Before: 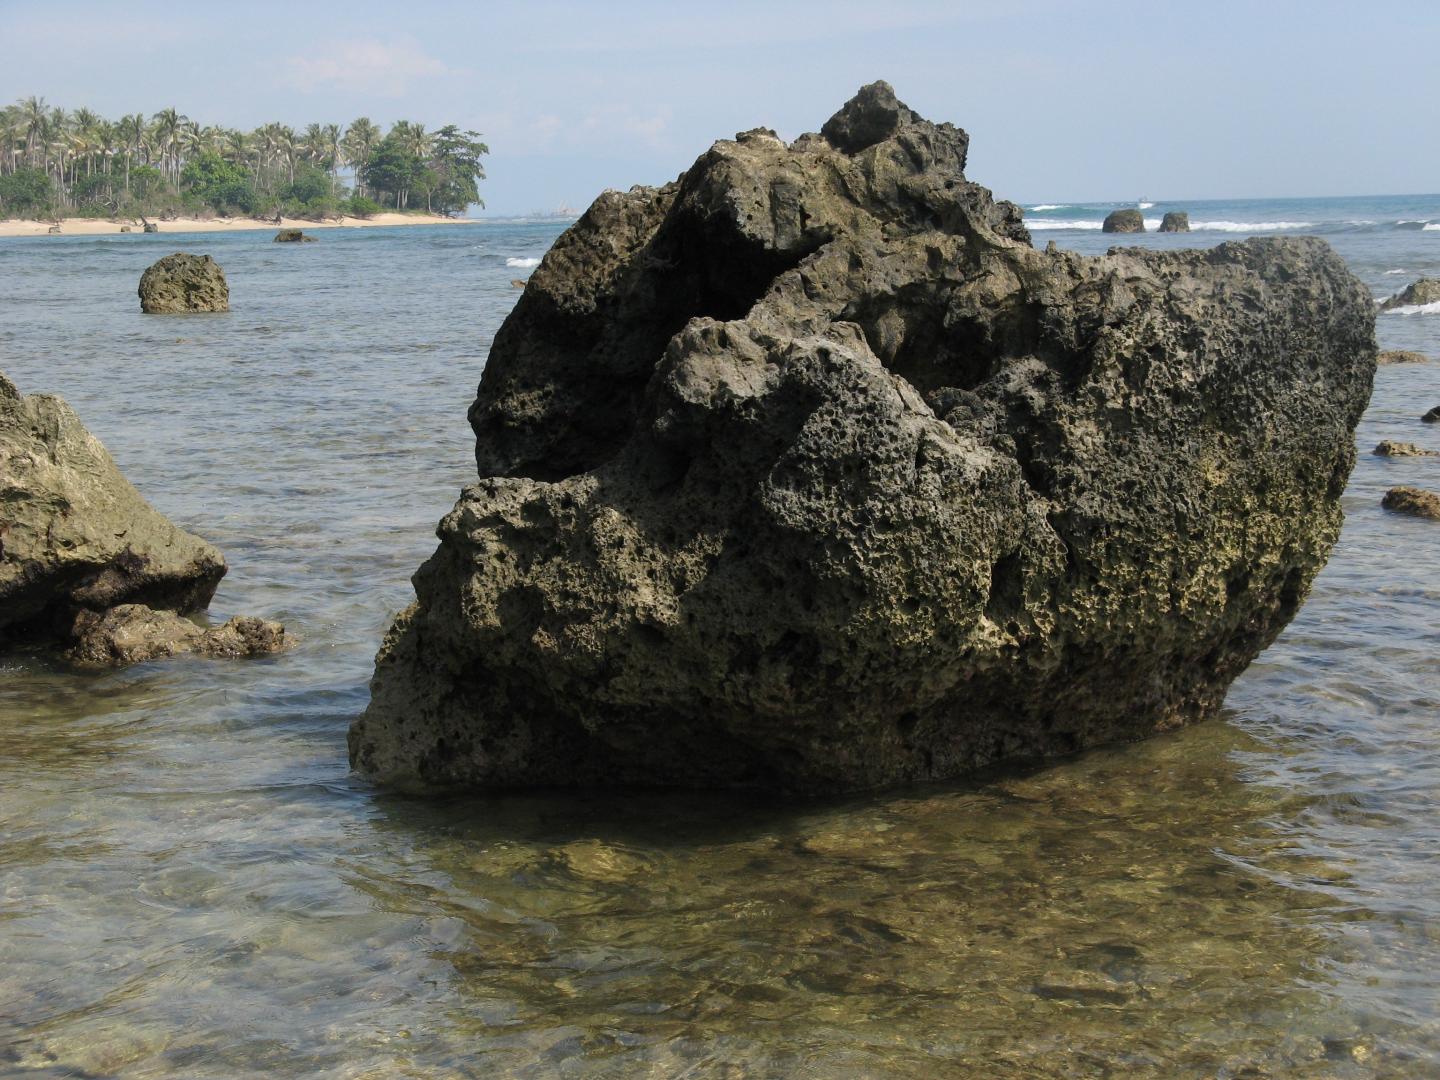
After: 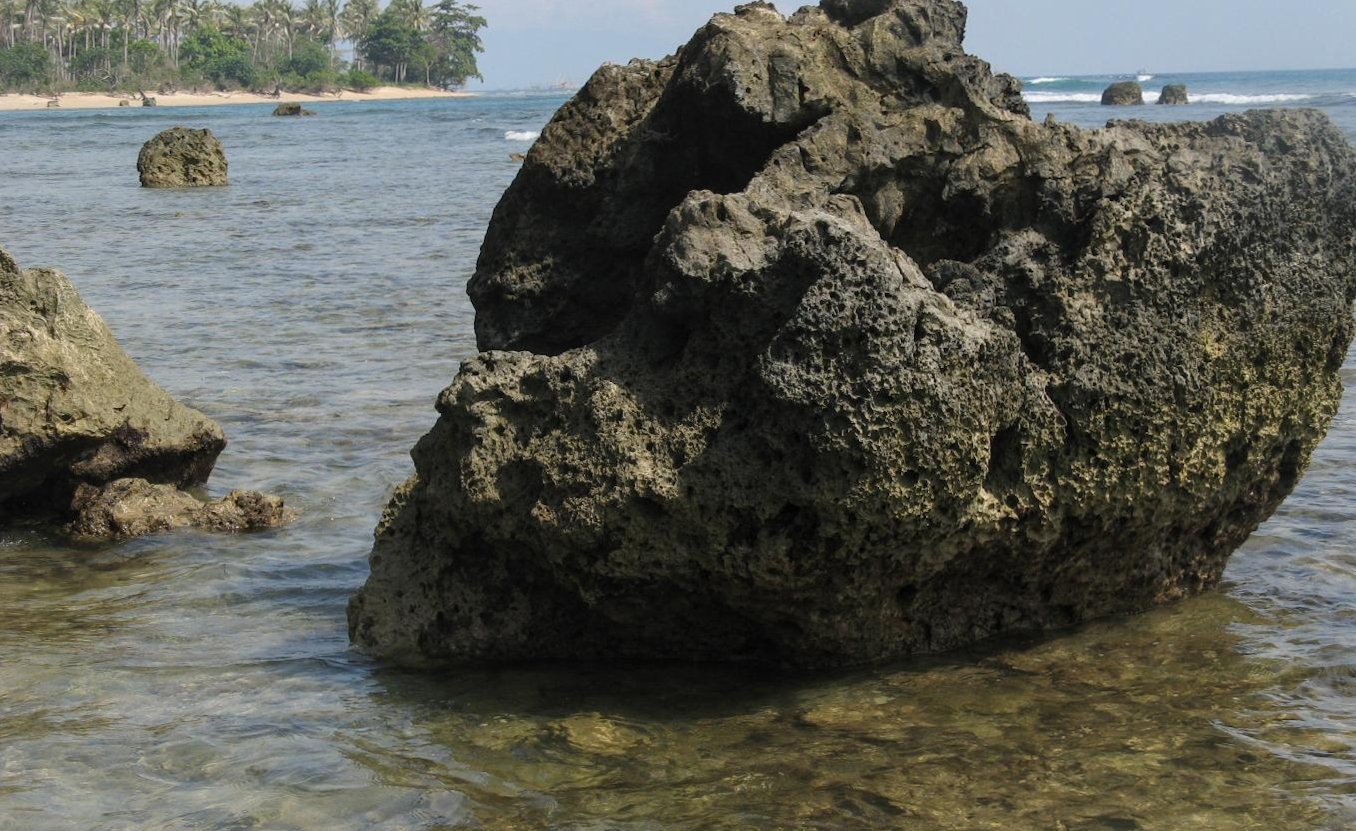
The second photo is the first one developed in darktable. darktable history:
local contrast: detail 110%
crop and rotate: angle 0.087°, top 11.725%, right 5.577%, bottom 11.103%
